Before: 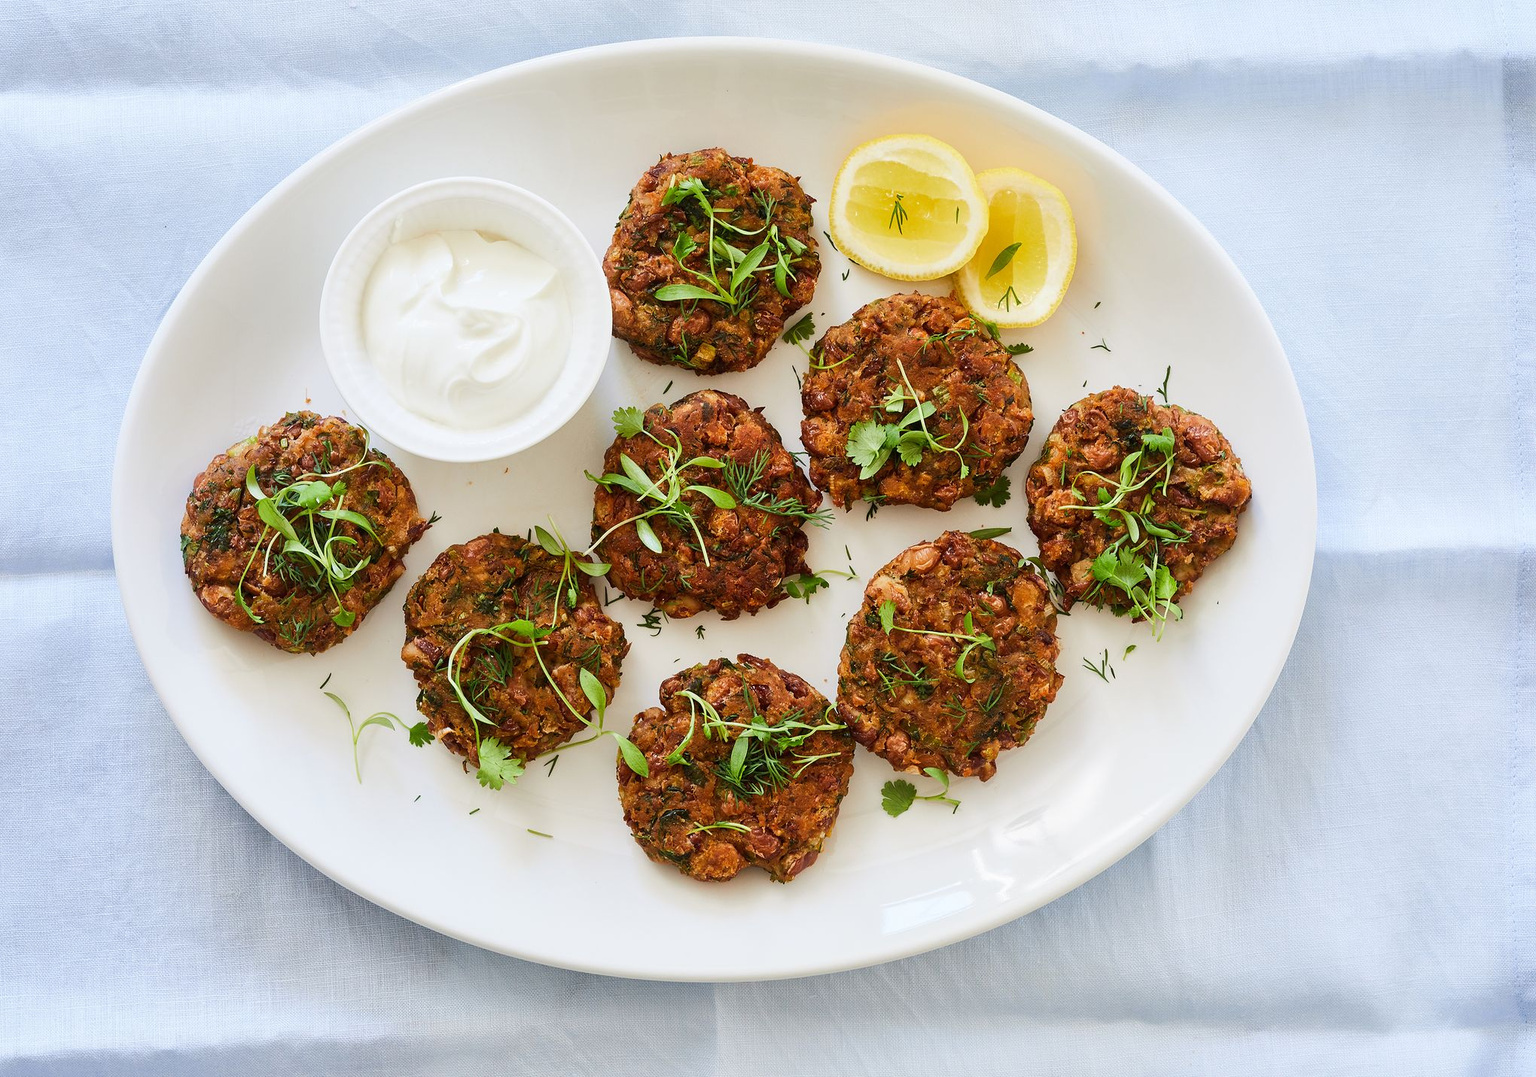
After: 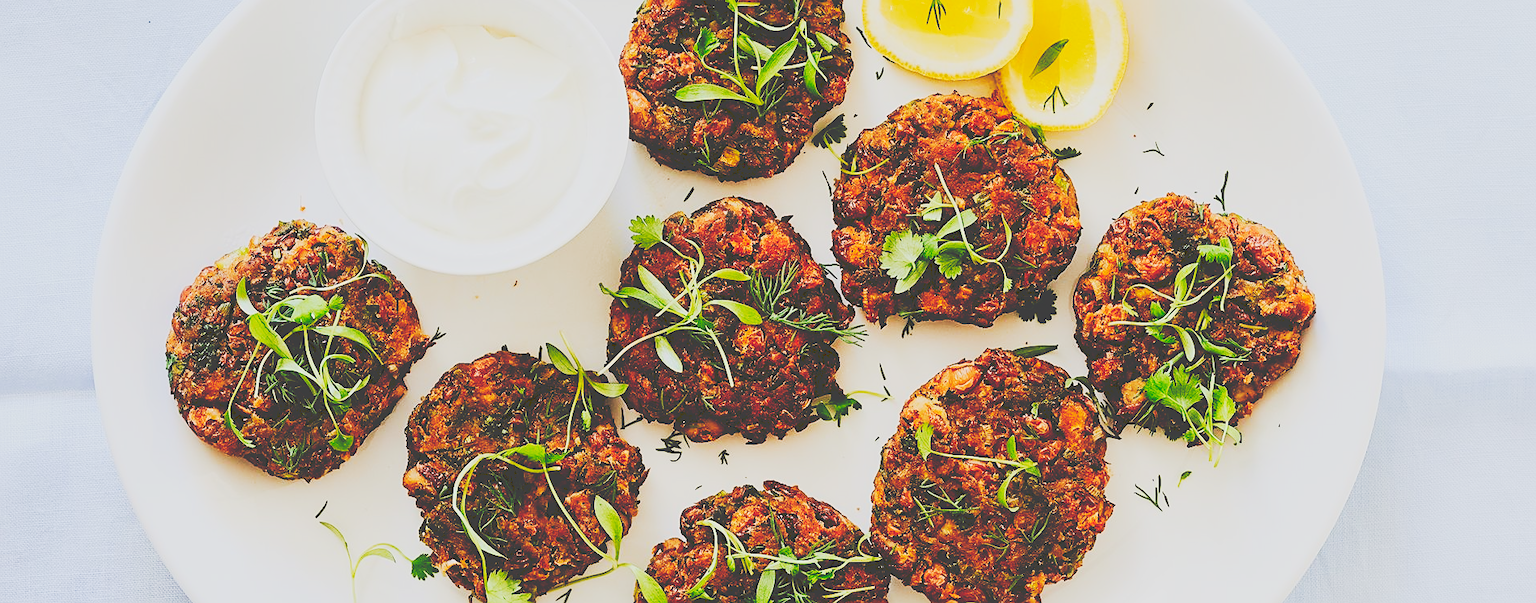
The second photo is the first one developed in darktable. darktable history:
tone curve: curves: ch0 [(0, 0) (0.003, 0.26) (0.011, 0.26) (0.025, 0.26) (0.044, 0.257) (0.069, 0.257) (0.1, 0.257) (0.136, 0.255) (0.177, 0.258) (0.224, 0.272) (0.277, 0.294) (0.335, 0.346) (0.399, 0.422) (0.468, 0.536) (0.543, 0.657) (0.623, 0.757) (0.709, 0.823) (0.801, 0.872) (0.898, 0.92) (1, 1)], preserve colors none
crop: left 1.744%, top 19.225%, right 5.069%, bottom 28.357%
tone equalizer: on, module defaults
filmic rgb: black relative exposure -7.65 EV, white relative exposure 4.56 EV, hardness 3.61, color science v6 (2022)
sharpen: on, module defaults
contrast brightness saturation: contrast 0.1, brightness 0.03, saturation 0.09
